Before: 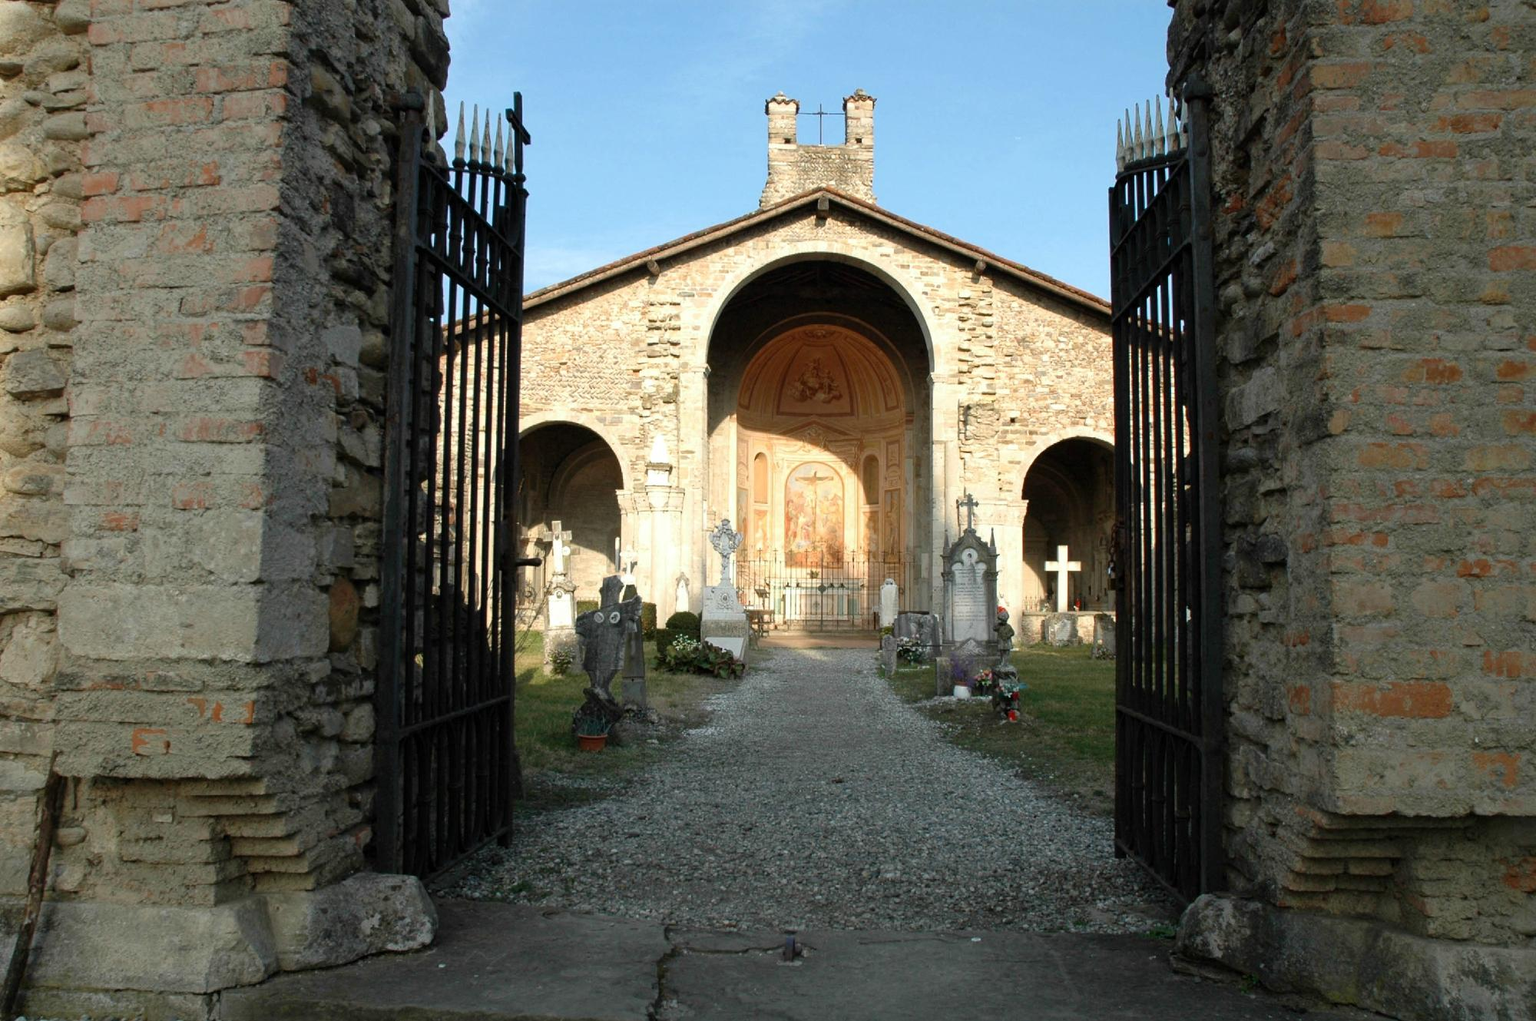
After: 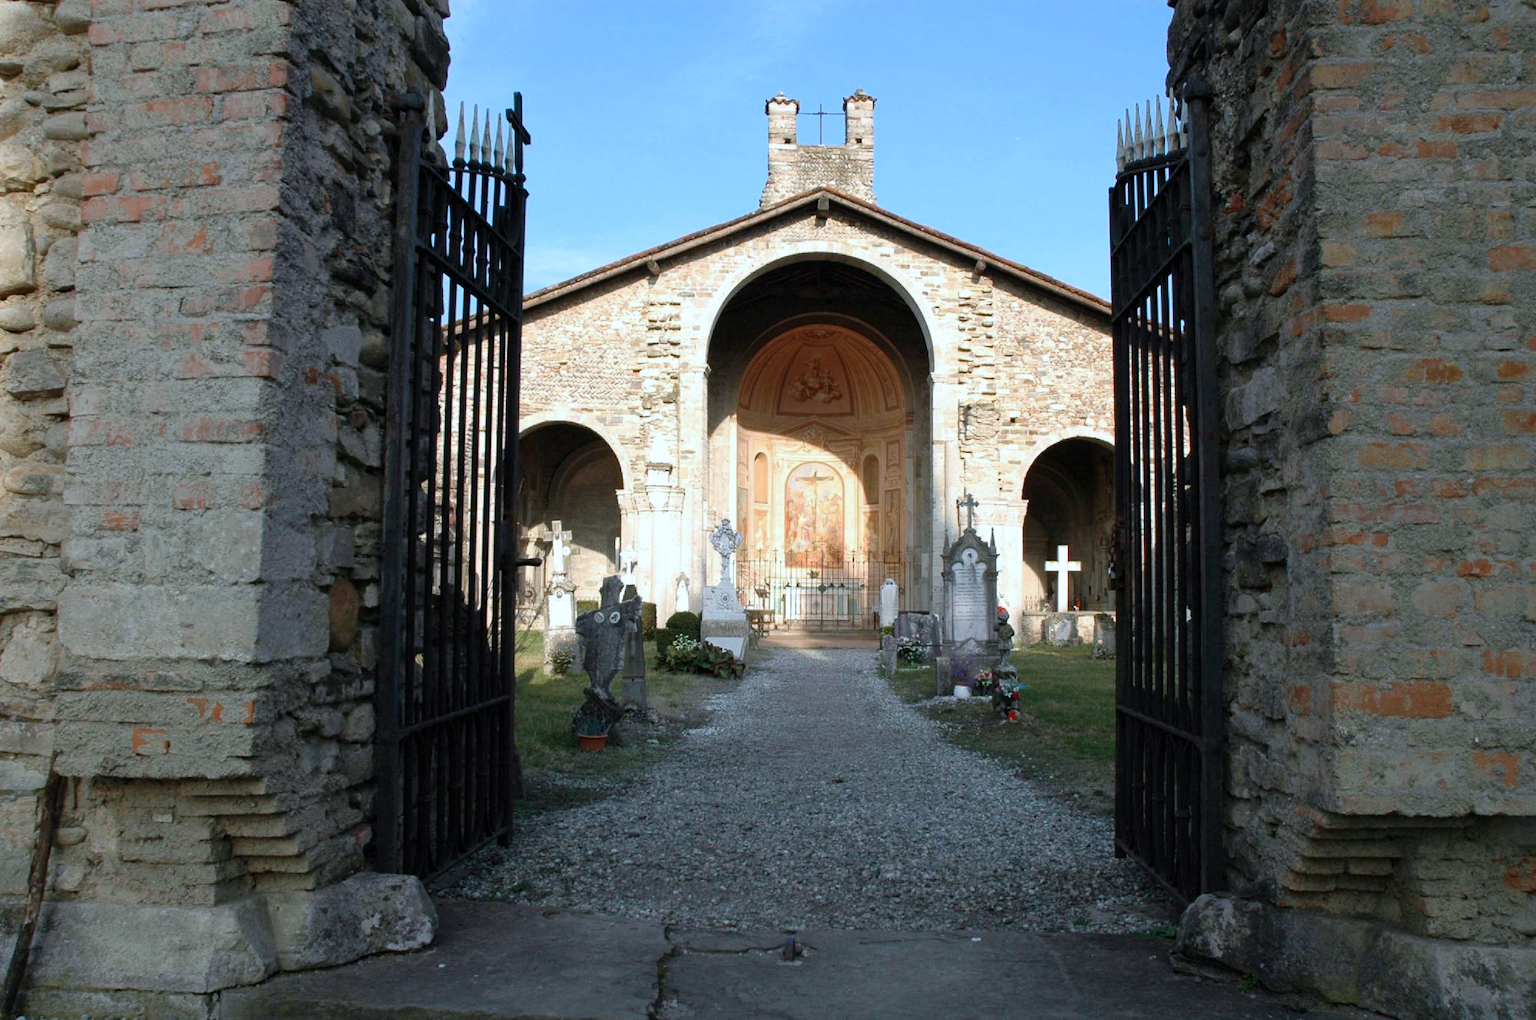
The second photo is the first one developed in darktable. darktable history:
color calibration: illuminant as shot in camera, x 0.37, y 0.382, temperature 4315.14 K
